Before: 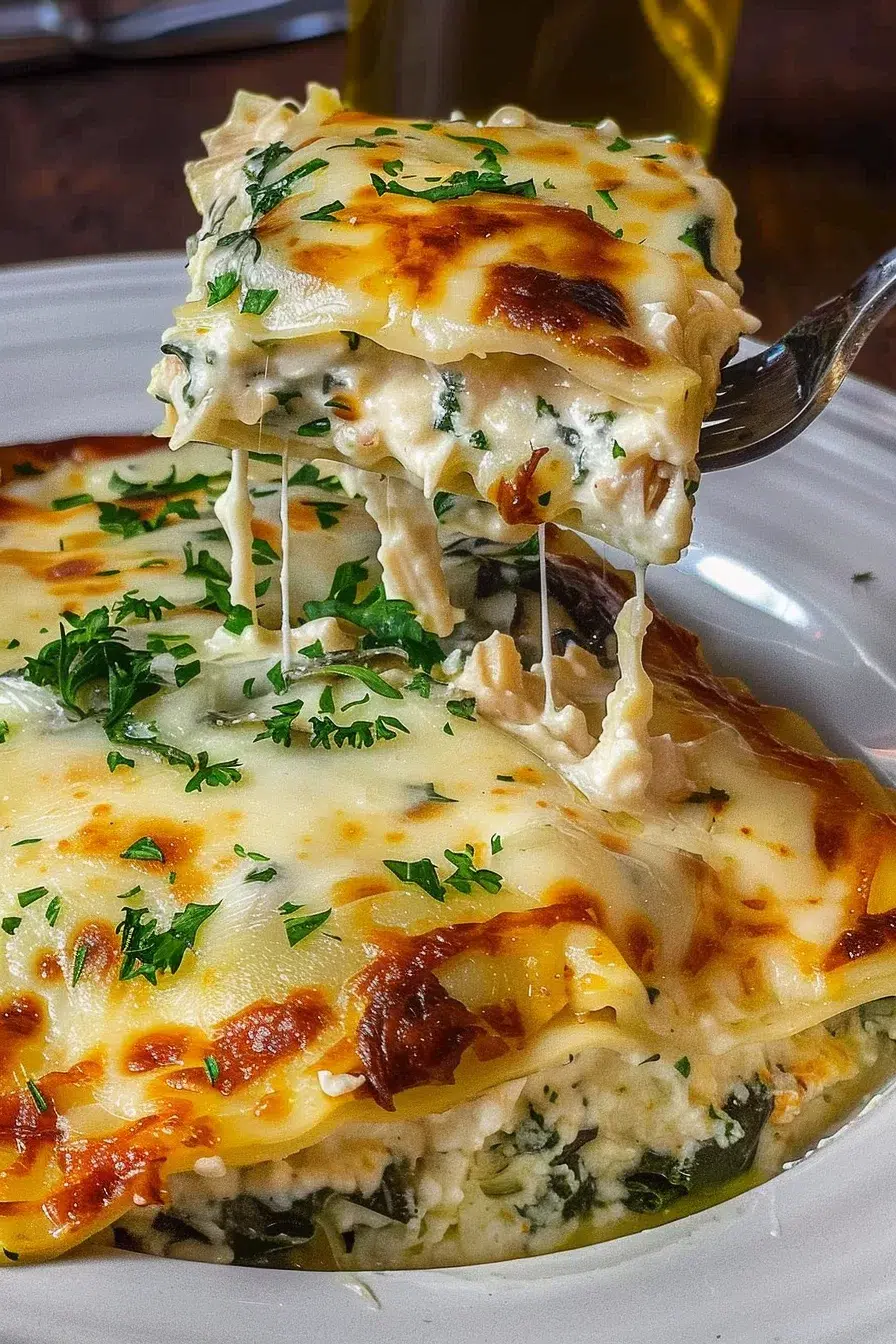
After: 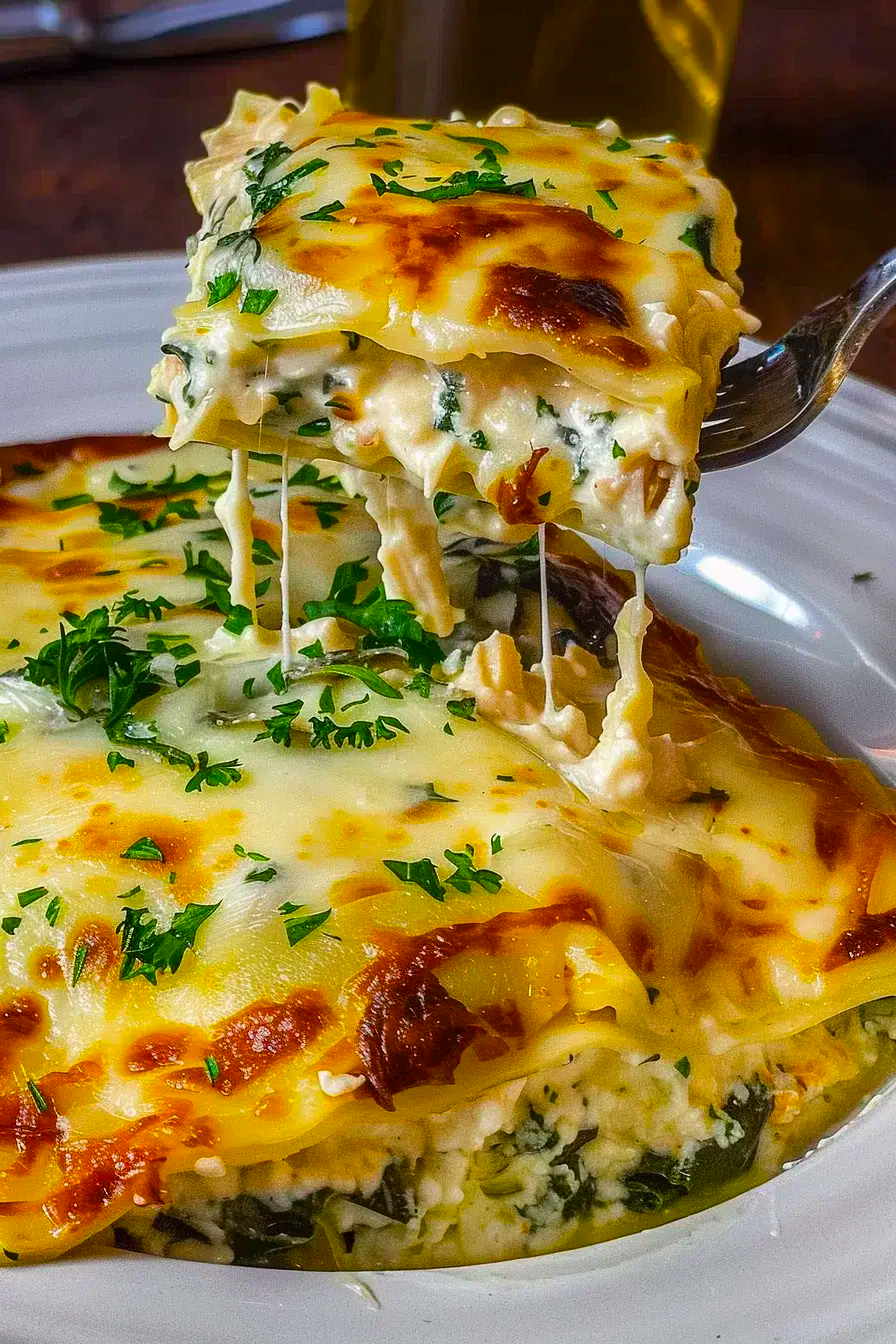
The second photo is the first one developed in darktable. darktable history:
color balance rgb: linear chroma grading › global chroma 6.705%, perceptual saturation grading › global saturation 25.697%, global vibrance 20%
tone equalizer: edges refinement/feathering 500, mask exposure compensation -1.57 EV, preserve details no
